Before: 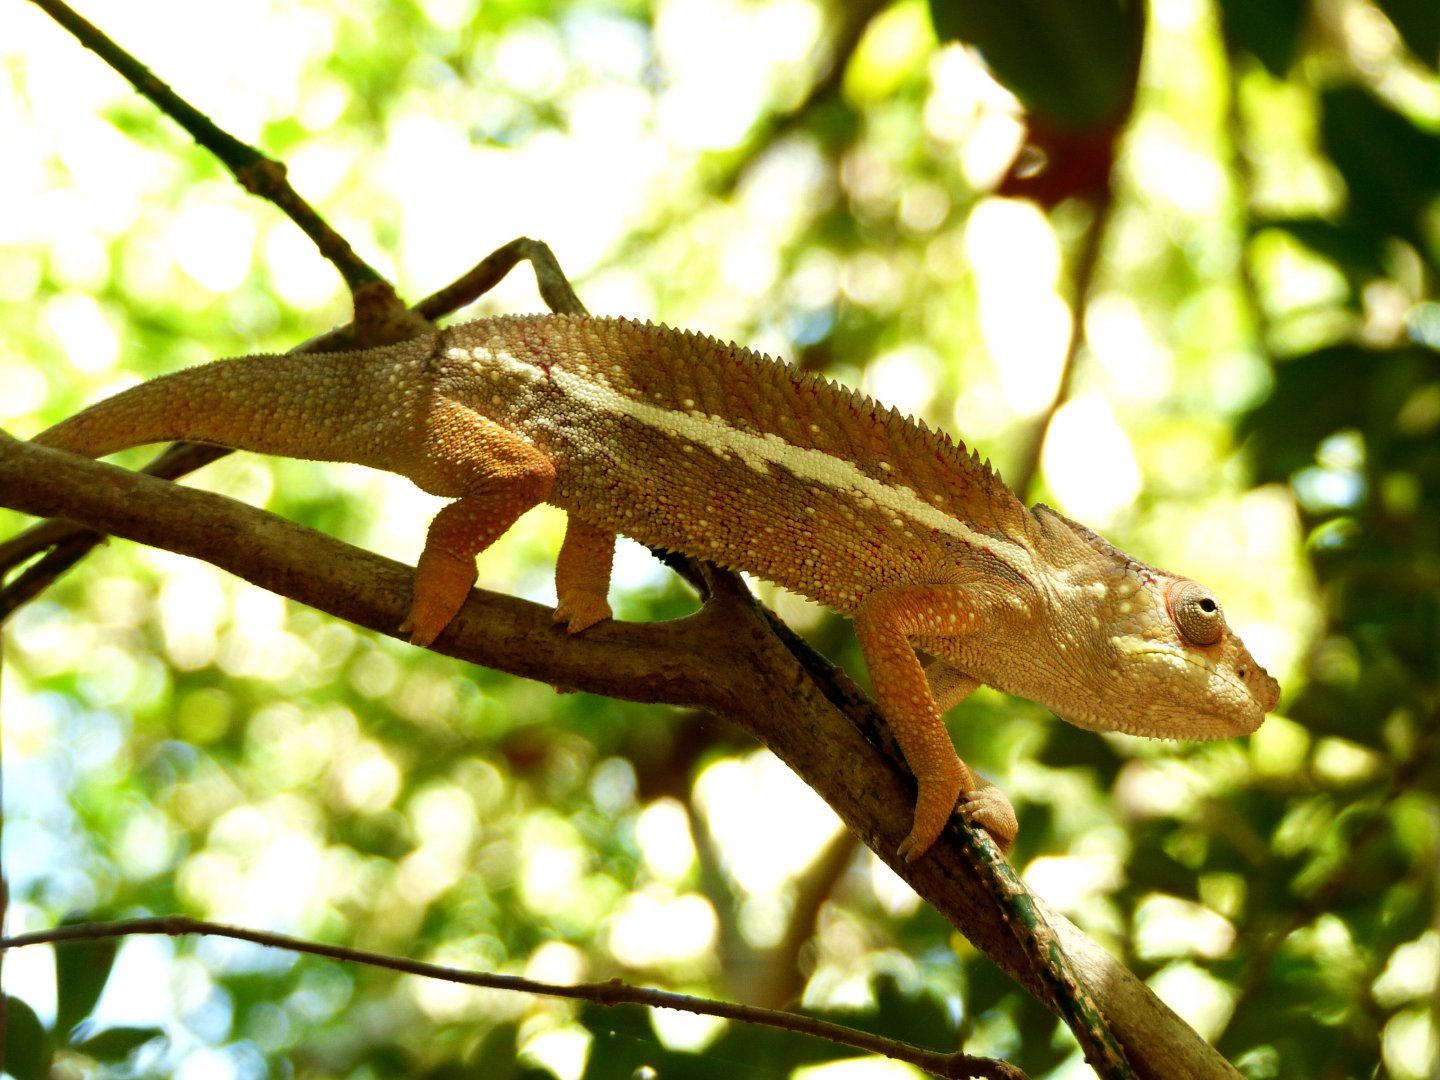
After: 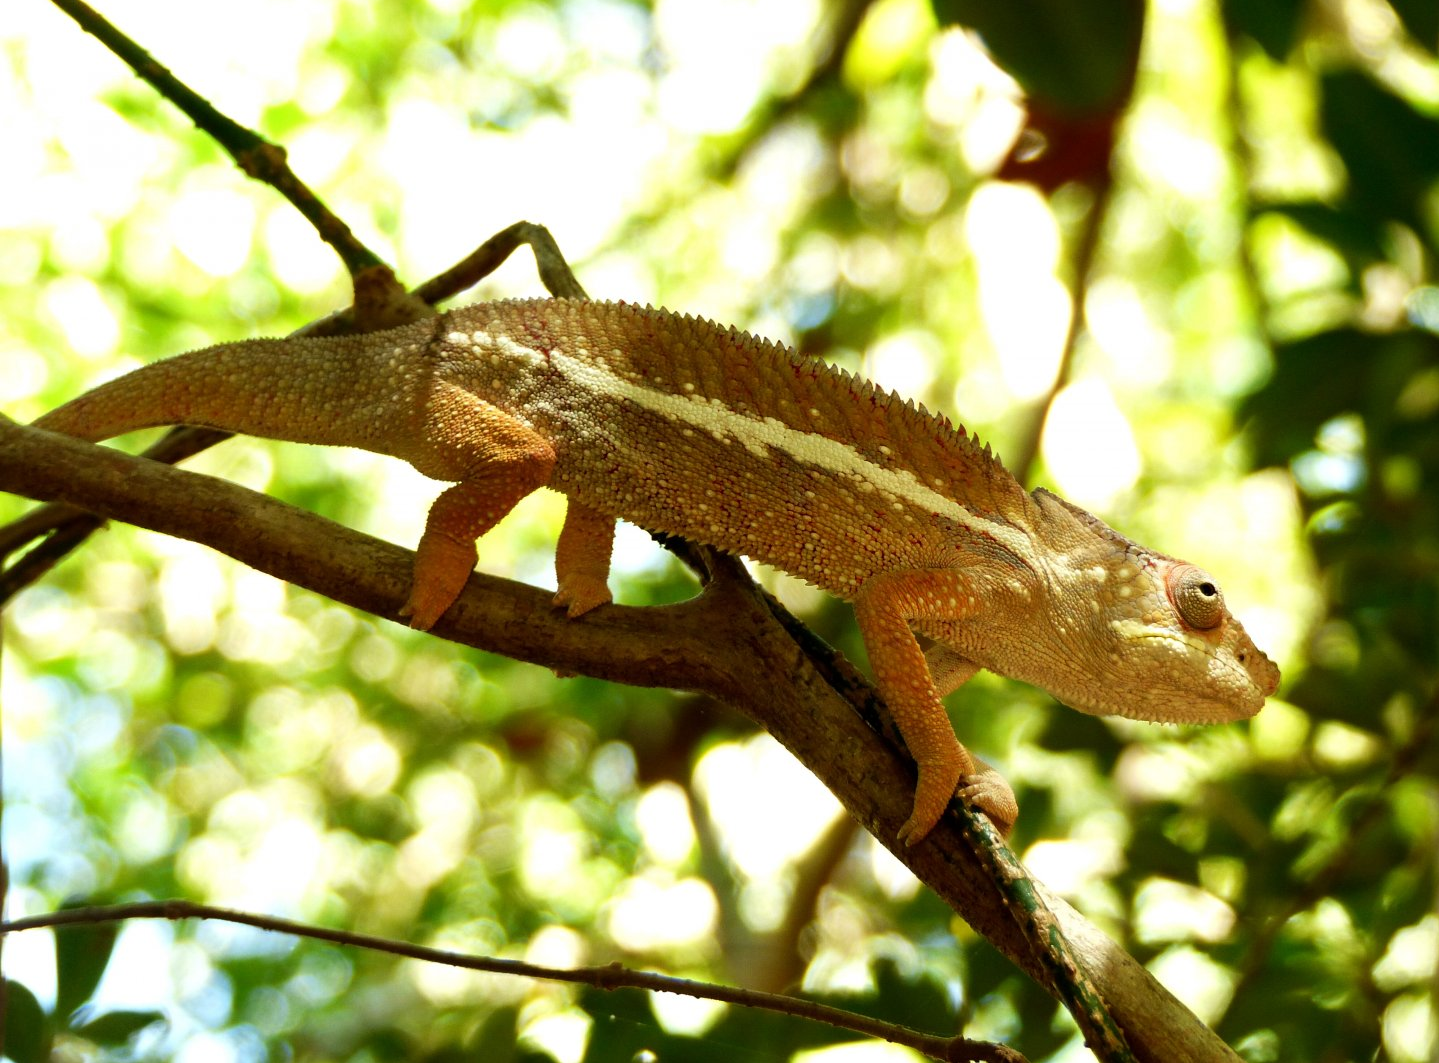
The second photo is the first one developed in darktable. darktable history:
crop: top 1.524%, right 0.057%
